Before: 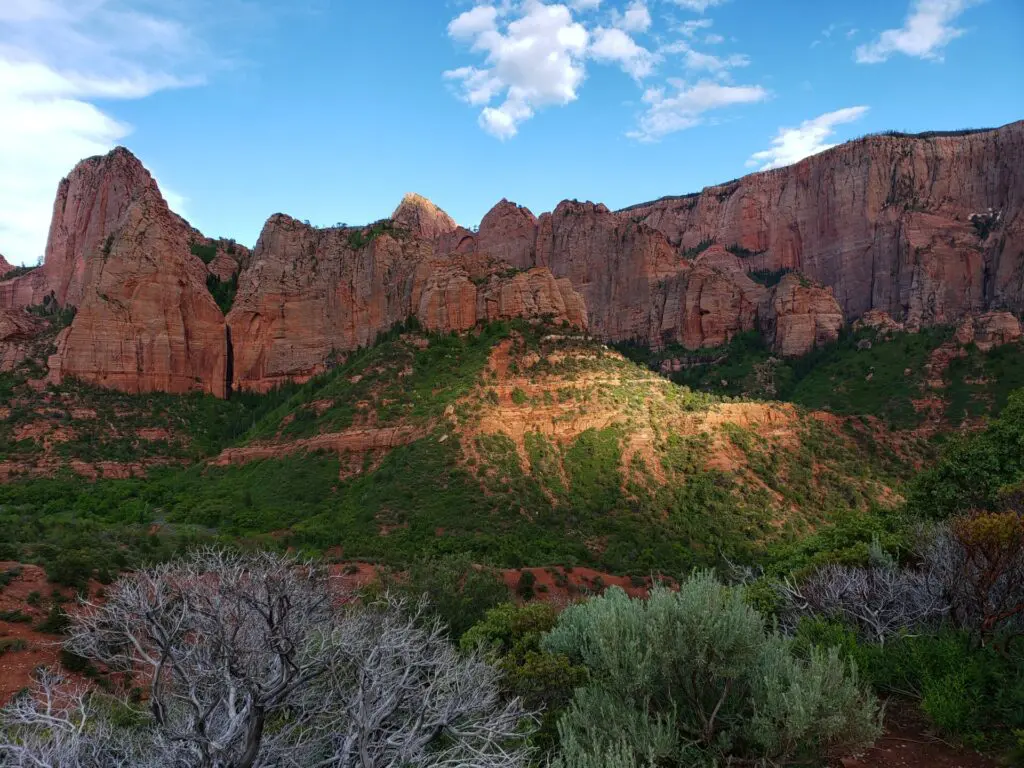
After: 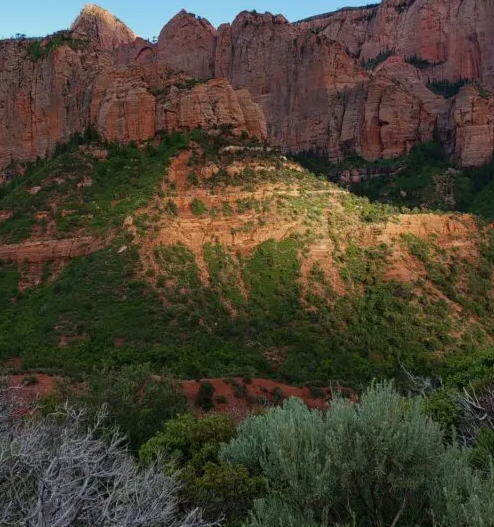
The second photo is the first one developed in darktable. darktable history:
exposure: exposure -0.242 EV, compensate highlight preservation false
crop: left 31.379%, top 24.658%, right 20.326%, bottom 6.628%
